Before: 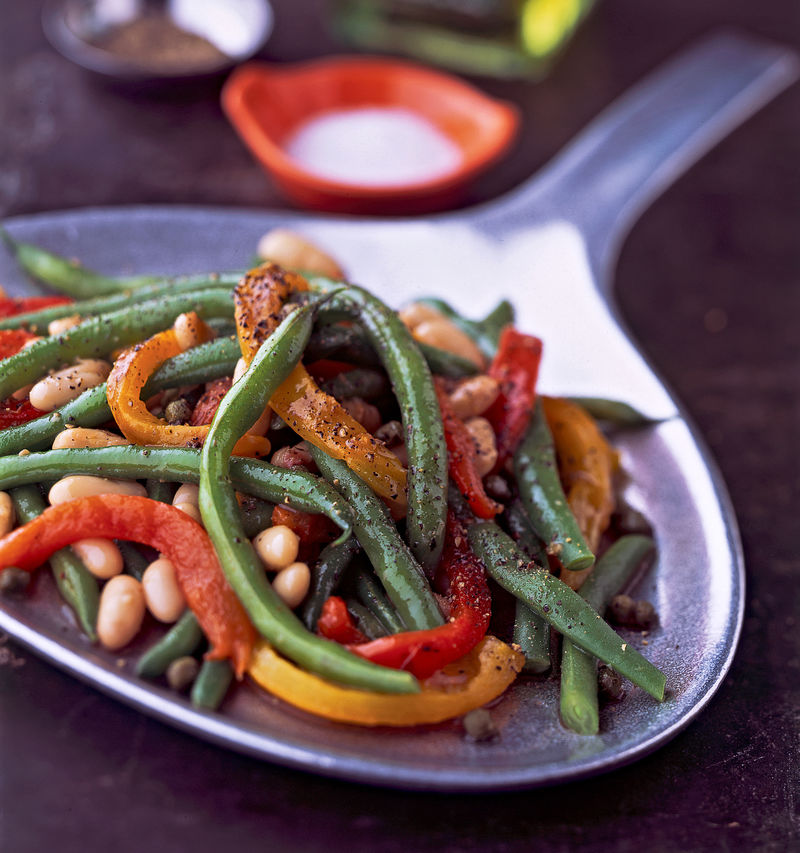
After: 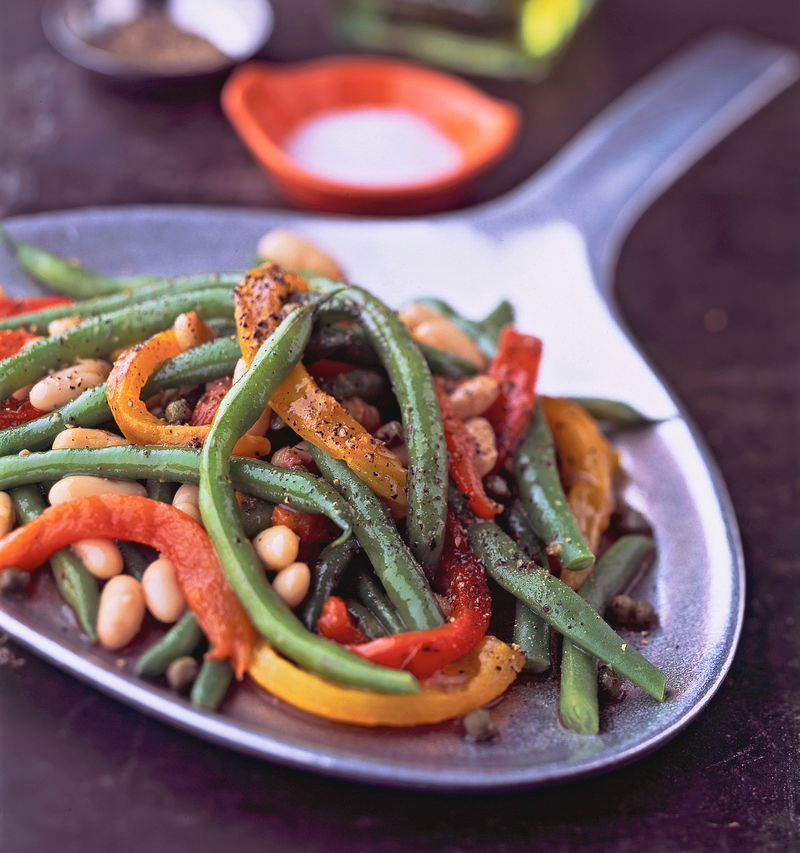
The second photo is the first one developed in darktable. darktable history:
tone curve: curves: ch0 [(0, 0.047) (0.199, 0.263) (0.47, 0.555) (0.805, 0.839) (1, 0.962)], color space Lab, independent channels, preserve colors none
